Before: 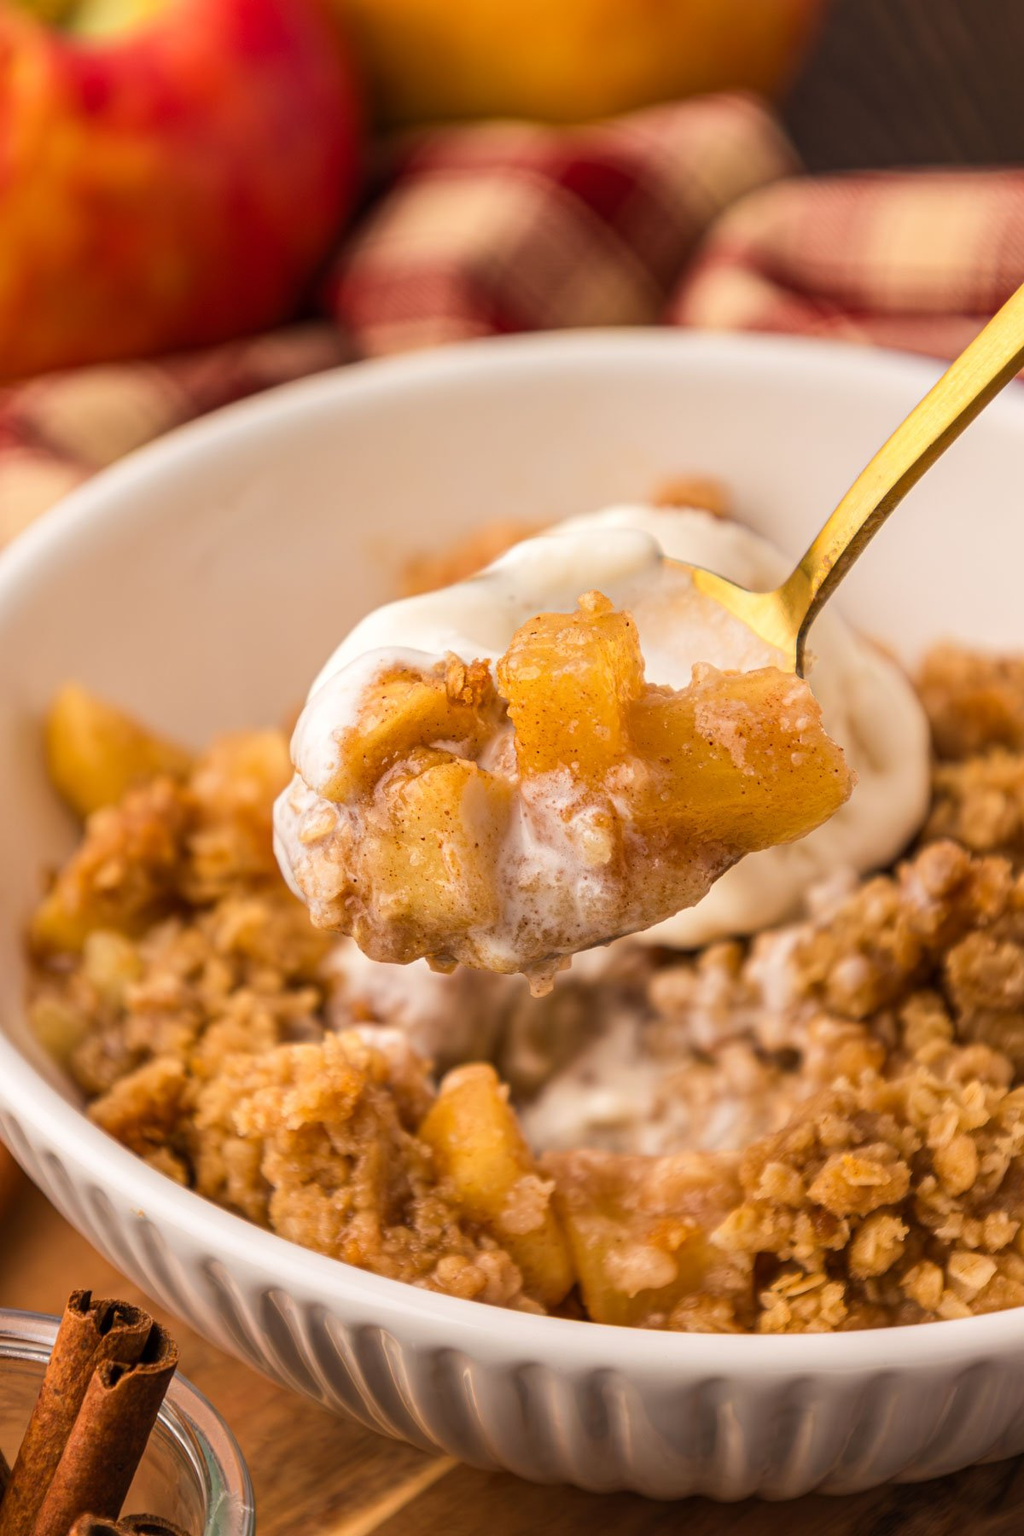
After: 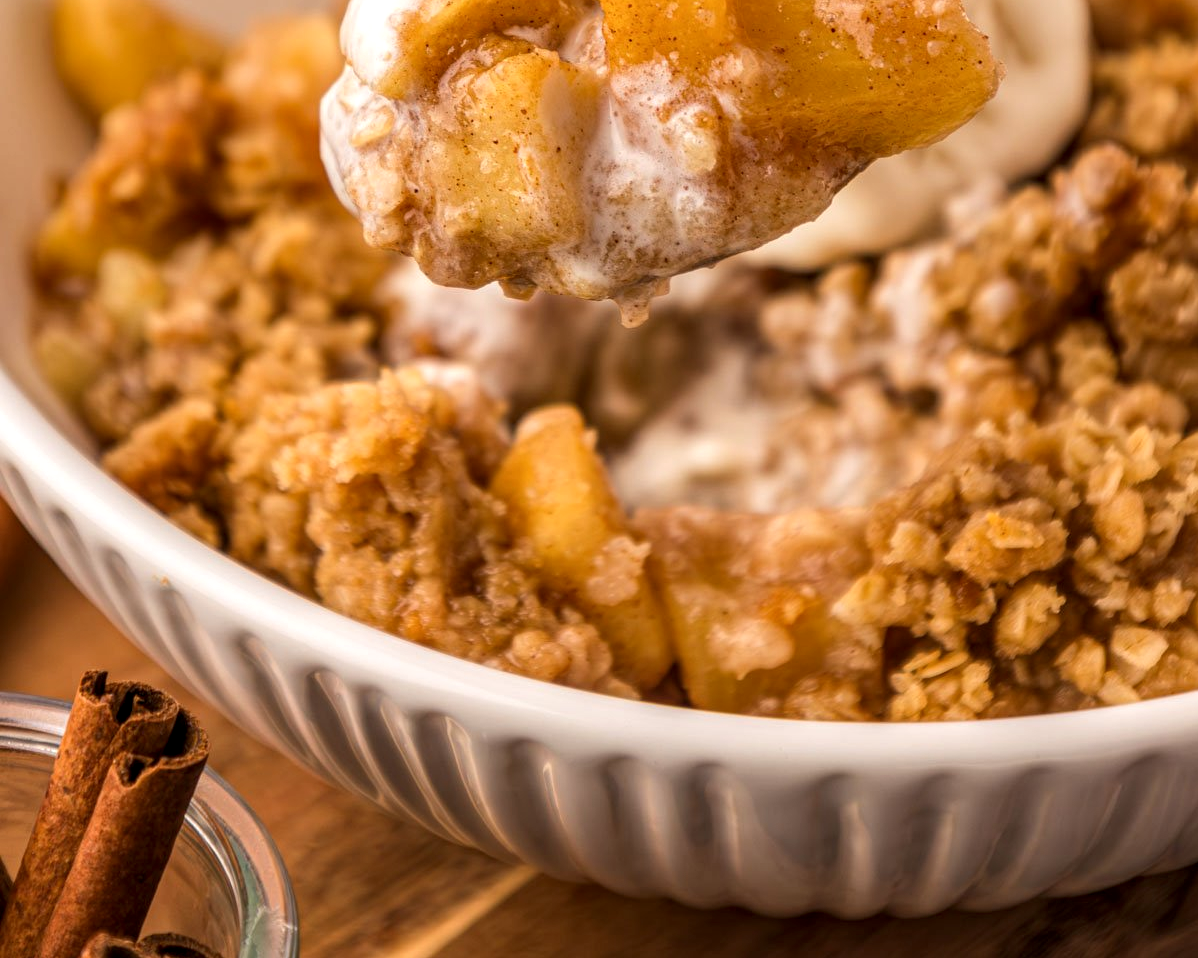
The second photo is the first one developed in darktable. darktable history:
crop and rotate: top 46.747%, right 0.102%
local contrast: detail 130%
